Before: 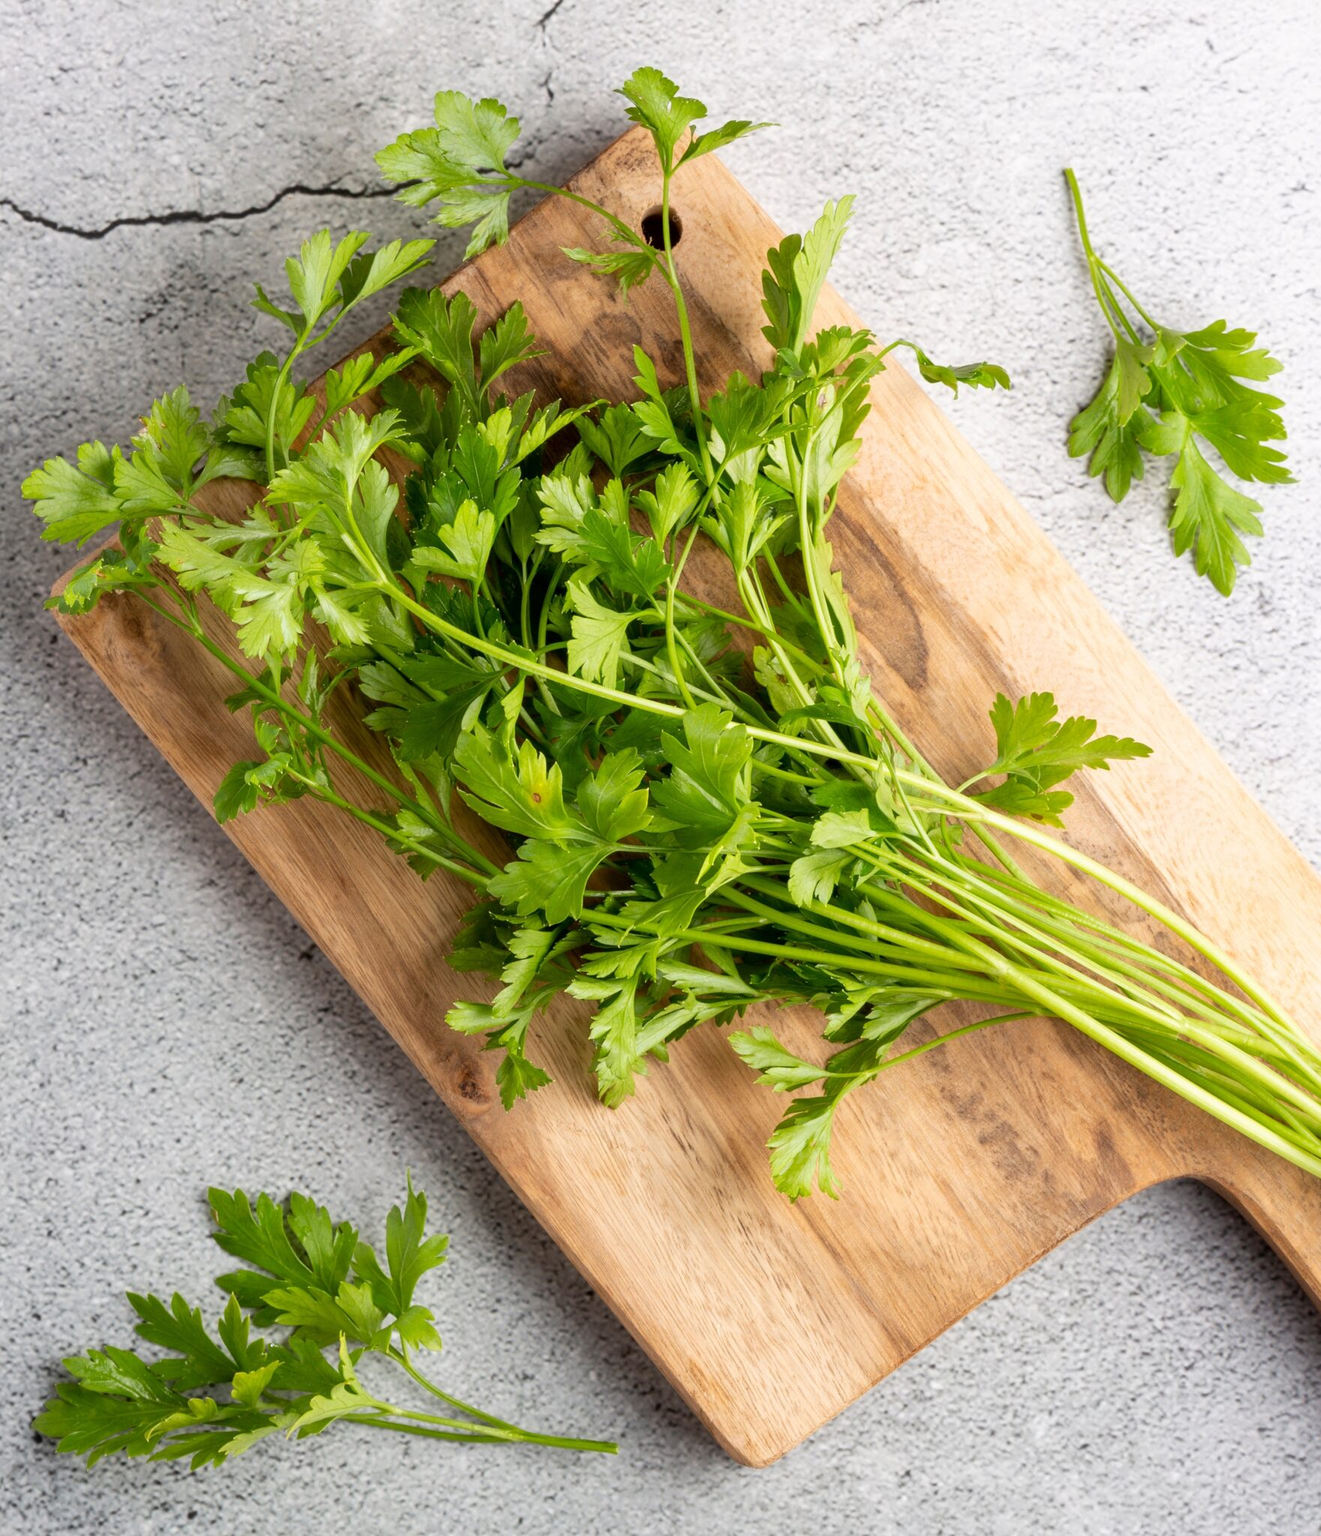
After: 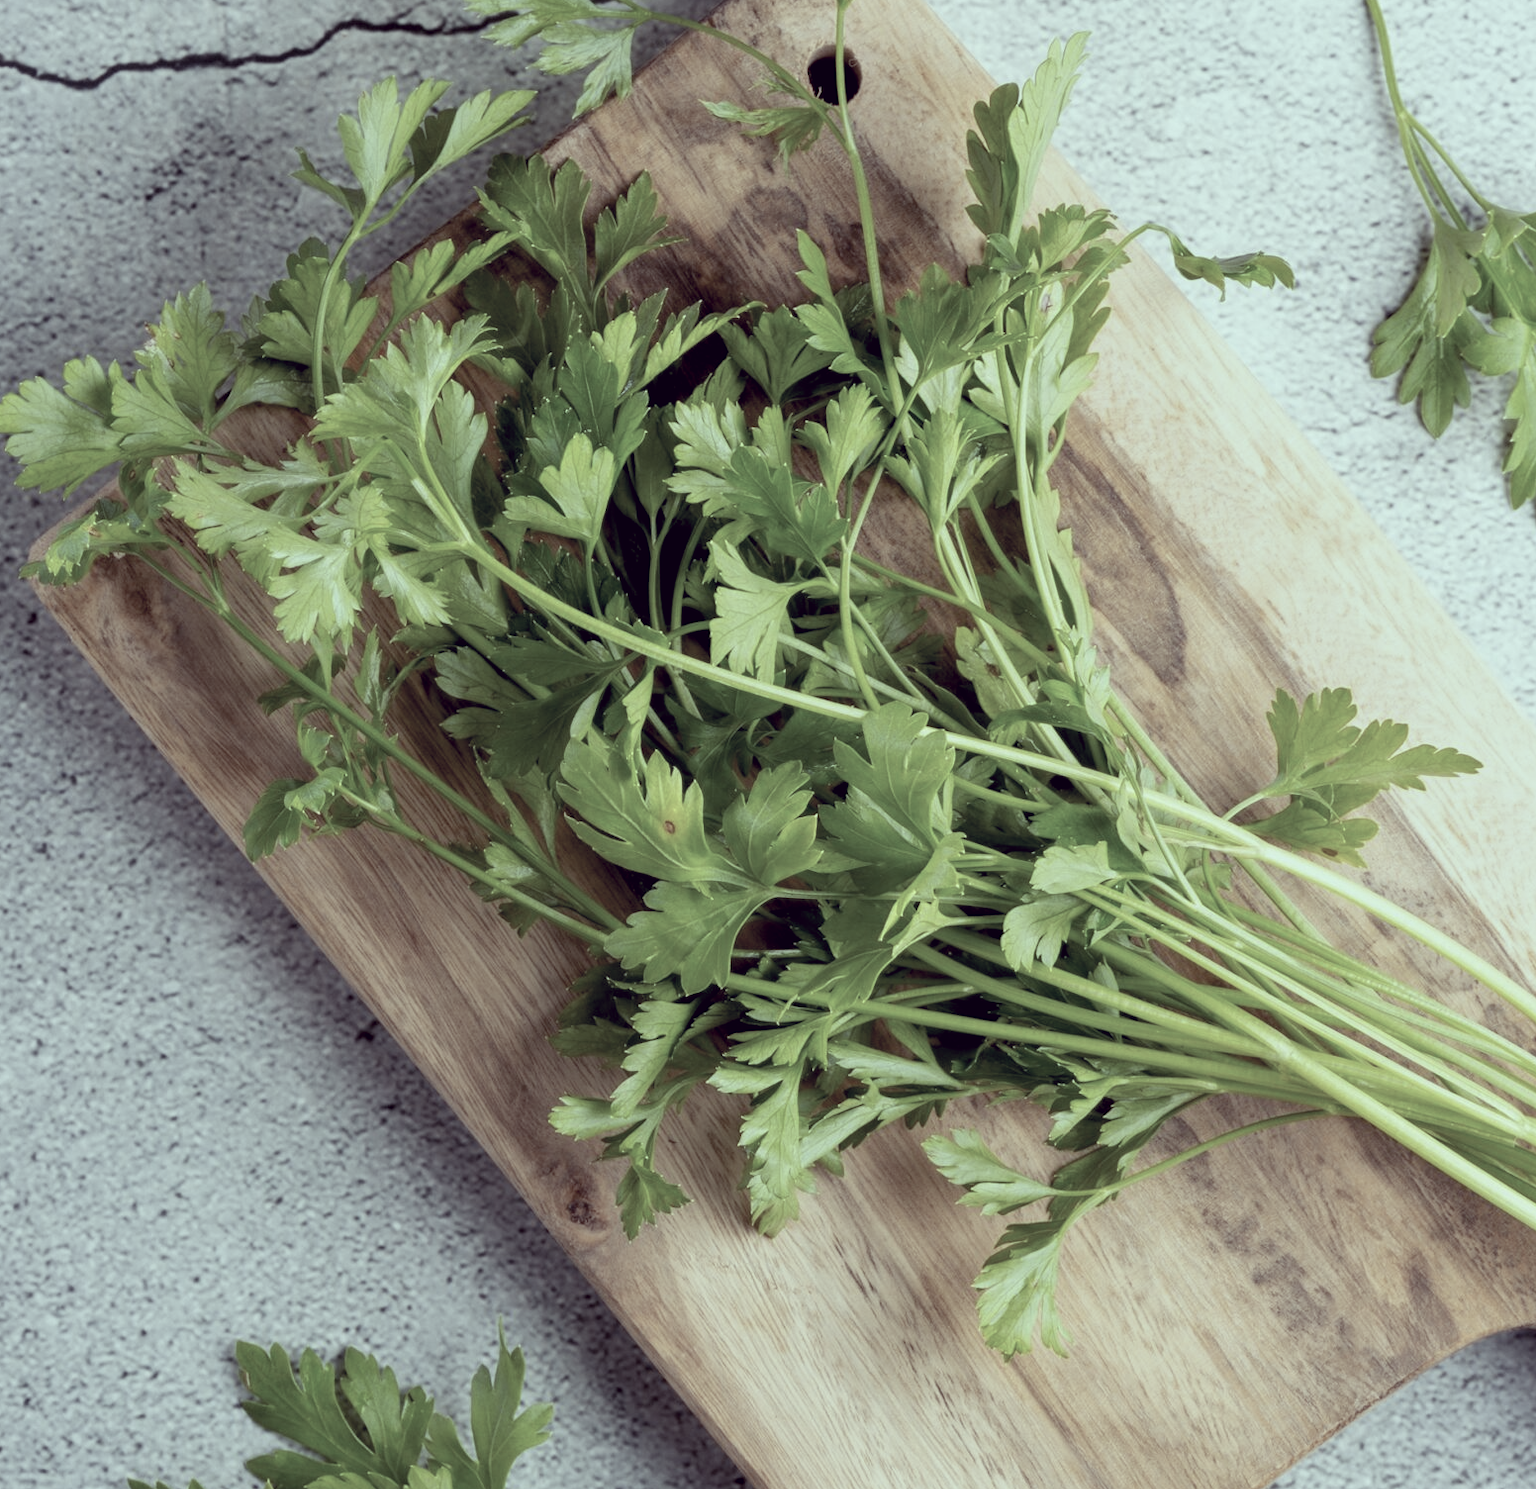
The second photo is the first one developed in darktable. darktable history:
exposure: black level correction 0.006, exposure -0.219 EV, compensate highlight preservation false
crop and rotate: left 2.28%, top 11.151%, right 9.539%, bottom 15.35%
color correction: highlights a* -20.95, highlights b* 20.57, shadows a* 19.69, shadows b* -20.99, saturation 0.431
color calibration: x 0.38, y 0.39, temperature 4081.85 K
